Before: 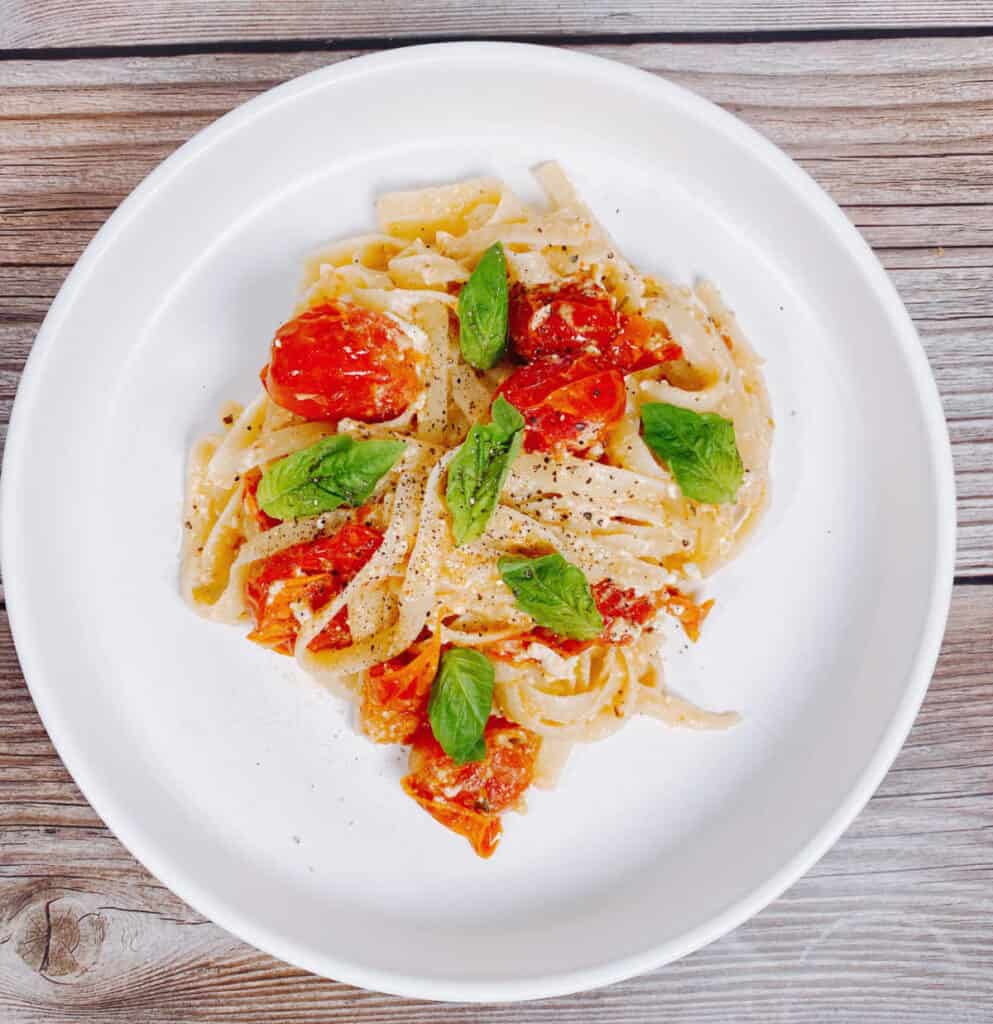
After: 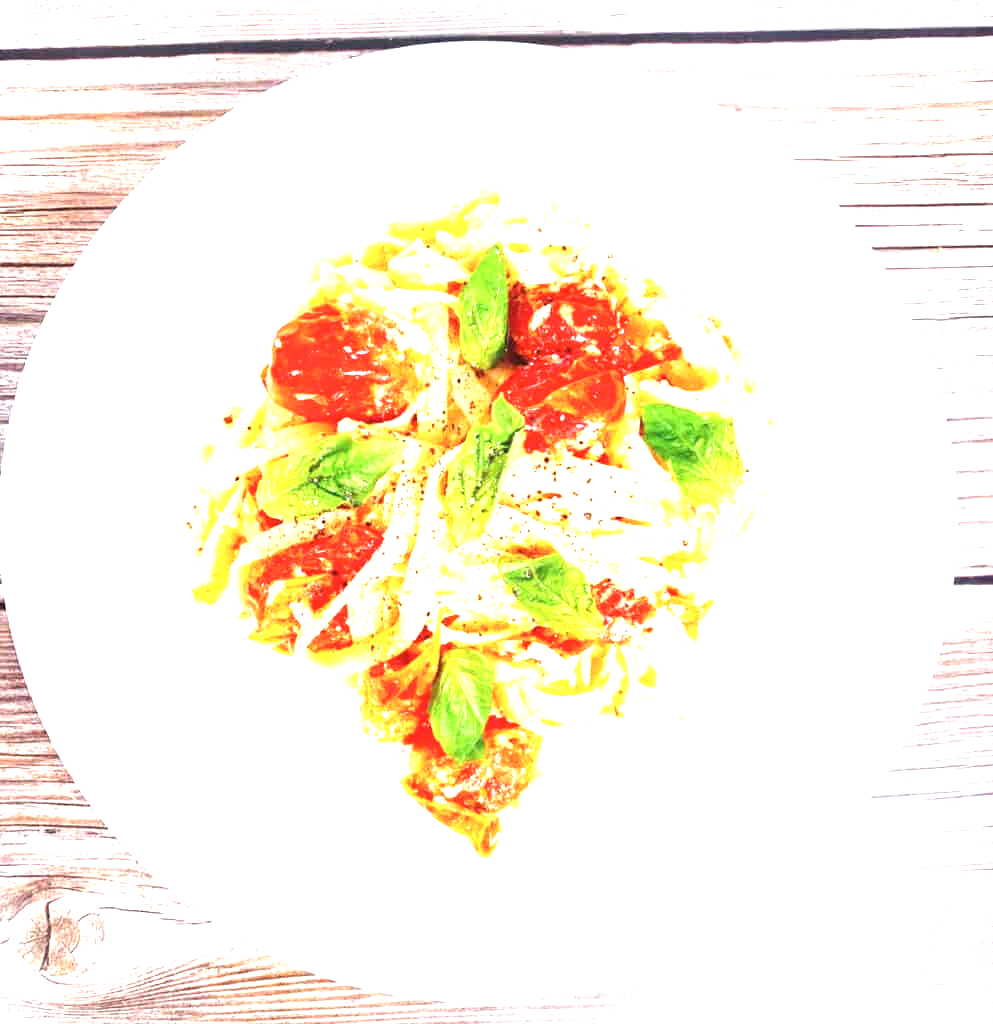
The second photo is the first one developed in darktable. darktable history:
exposure: exposure 1.989 EV, compensate exposure bias true, compensate highlight preservation false
contrast brightness saturation: saturation -0.06
